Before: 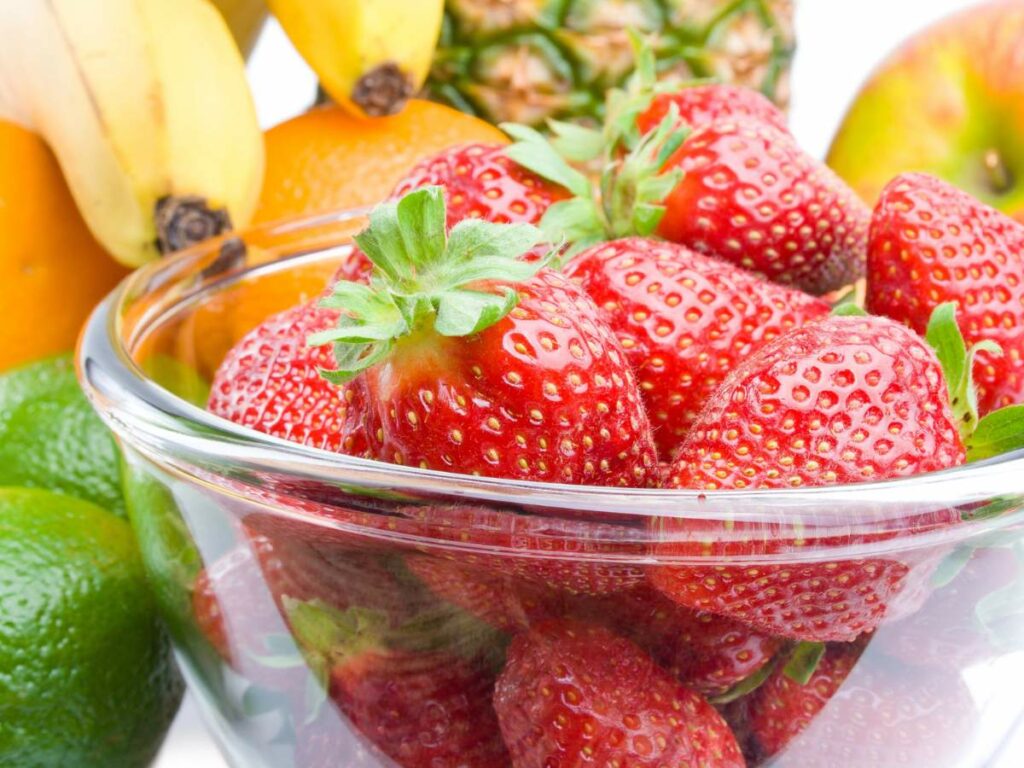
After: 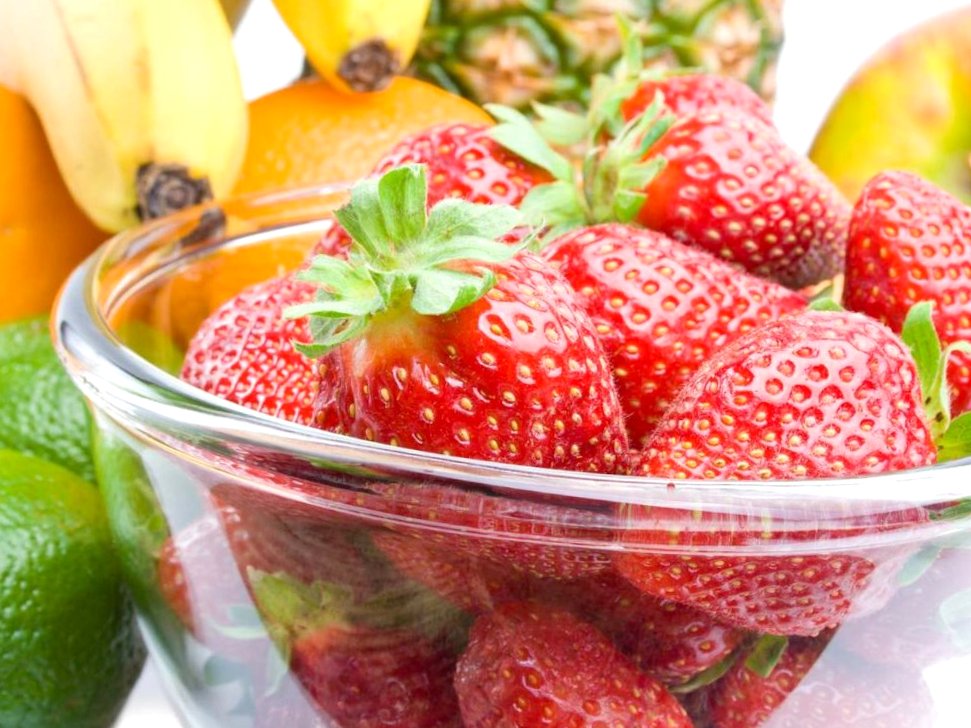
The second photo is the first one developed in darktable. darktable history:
crop and rotate: angle -2.38°
exposure: black level correction 0.001, exposure 0.191 EV, compensate highlight preservation false
